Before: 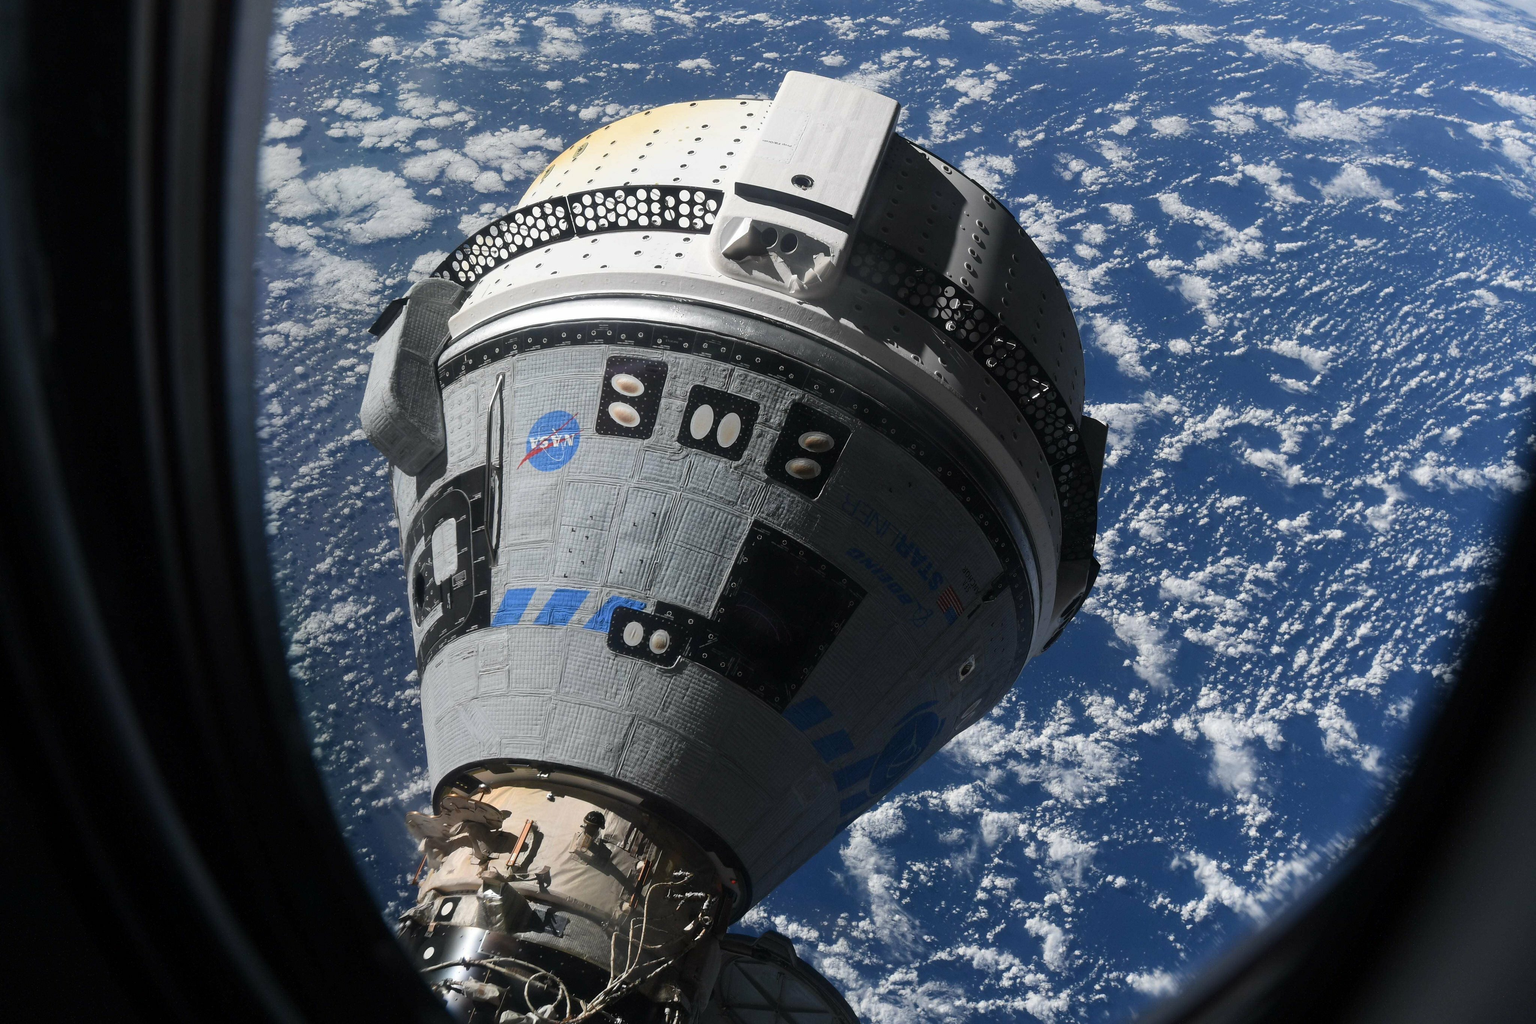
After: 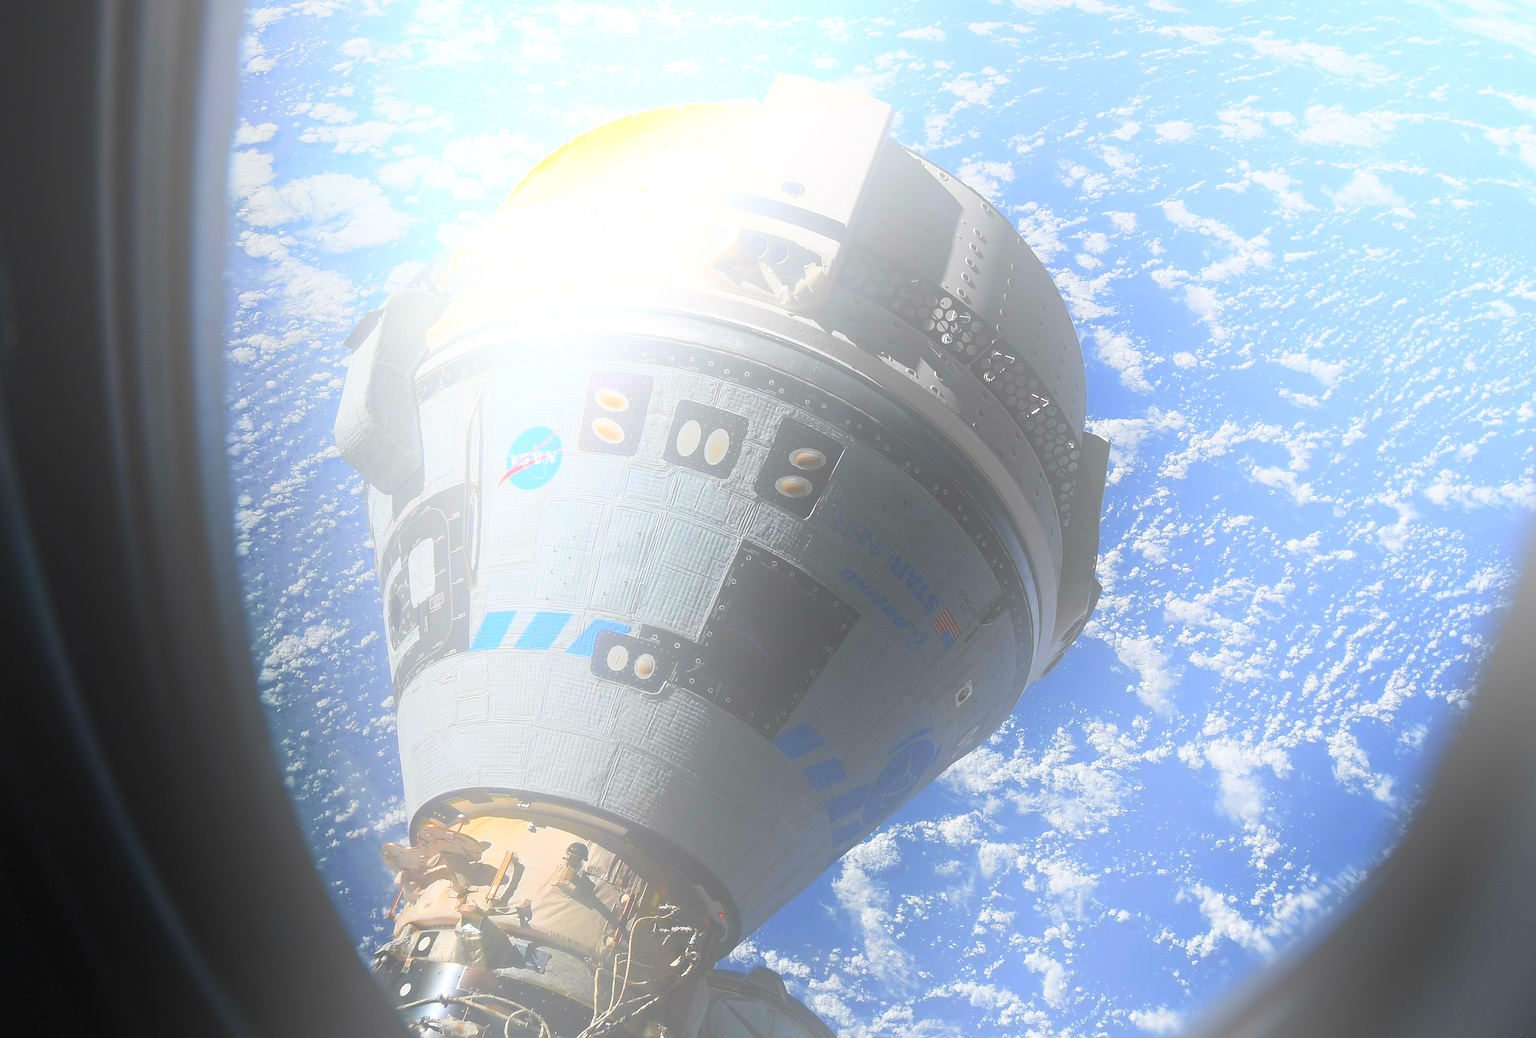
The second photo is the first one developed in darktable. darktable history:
bloom: size 85%, threshold 5%, strength 85%
color balance rgb: linear chroma grading › global chroma 10%, perceptual saturation grading › global saturation 30%, global vibrance 10%
crop and rotate: left 2.536%, right 1.107%, bottom 2.246%
sharpen: radius 1.4, amount 1.25, threshold 0.7
